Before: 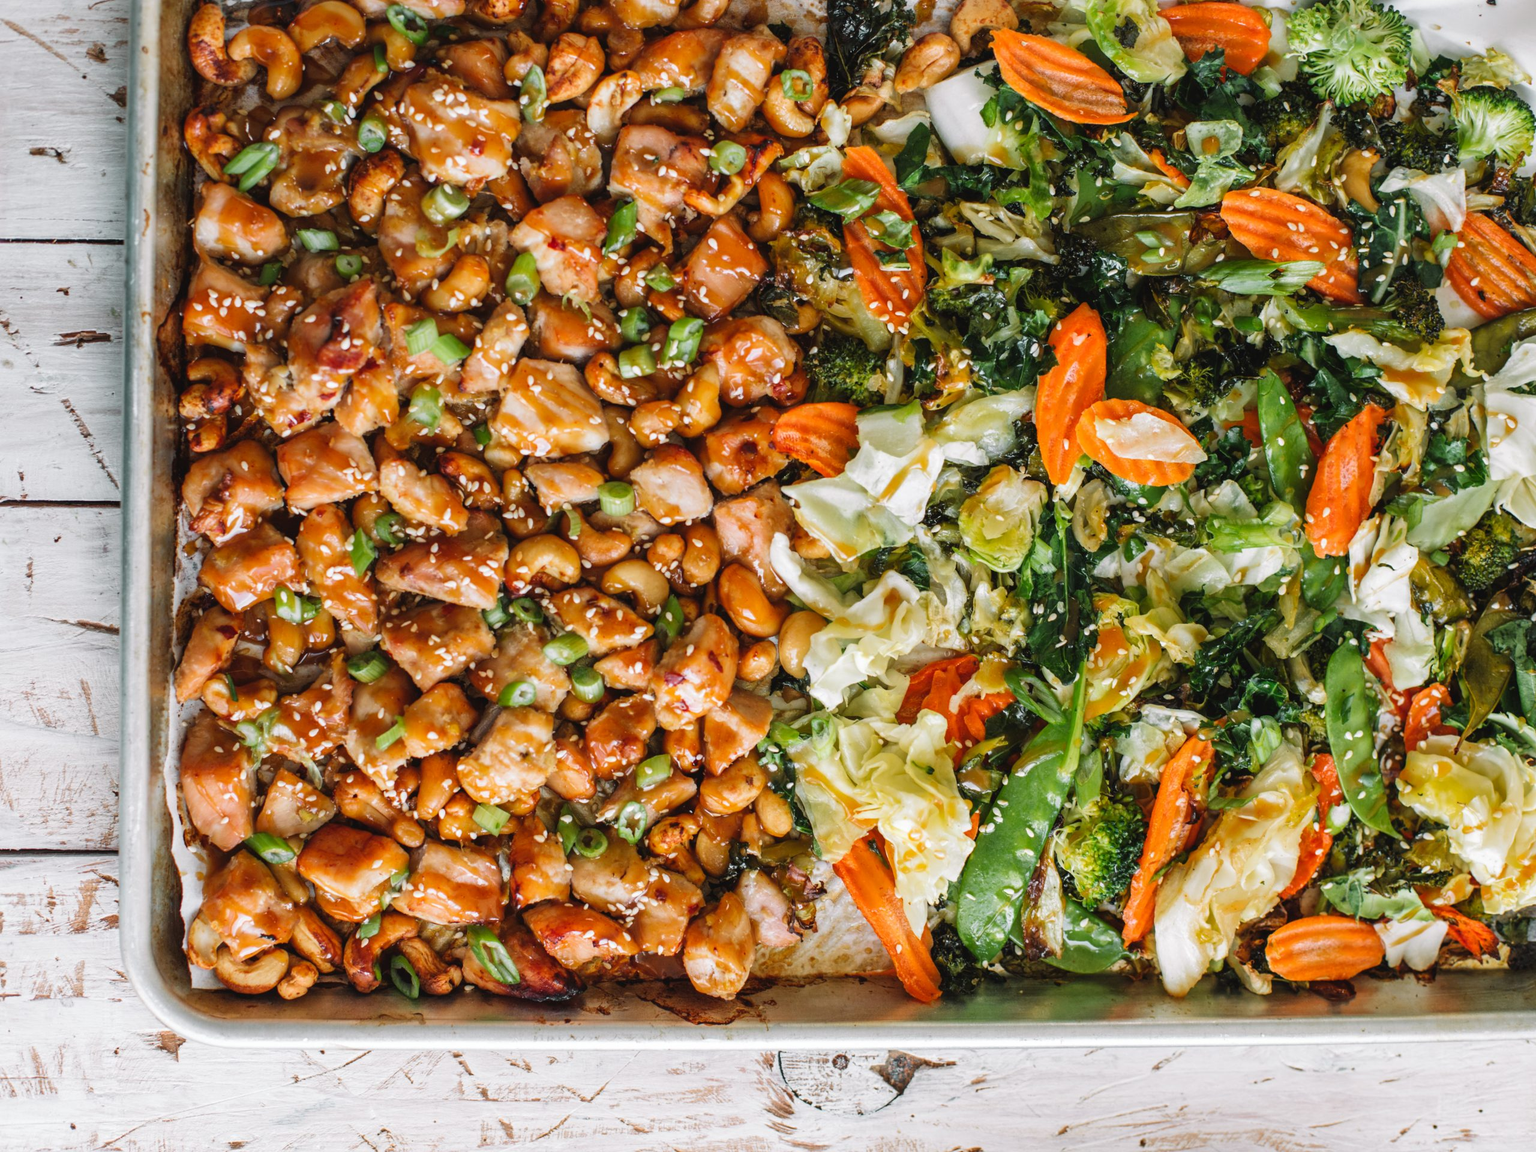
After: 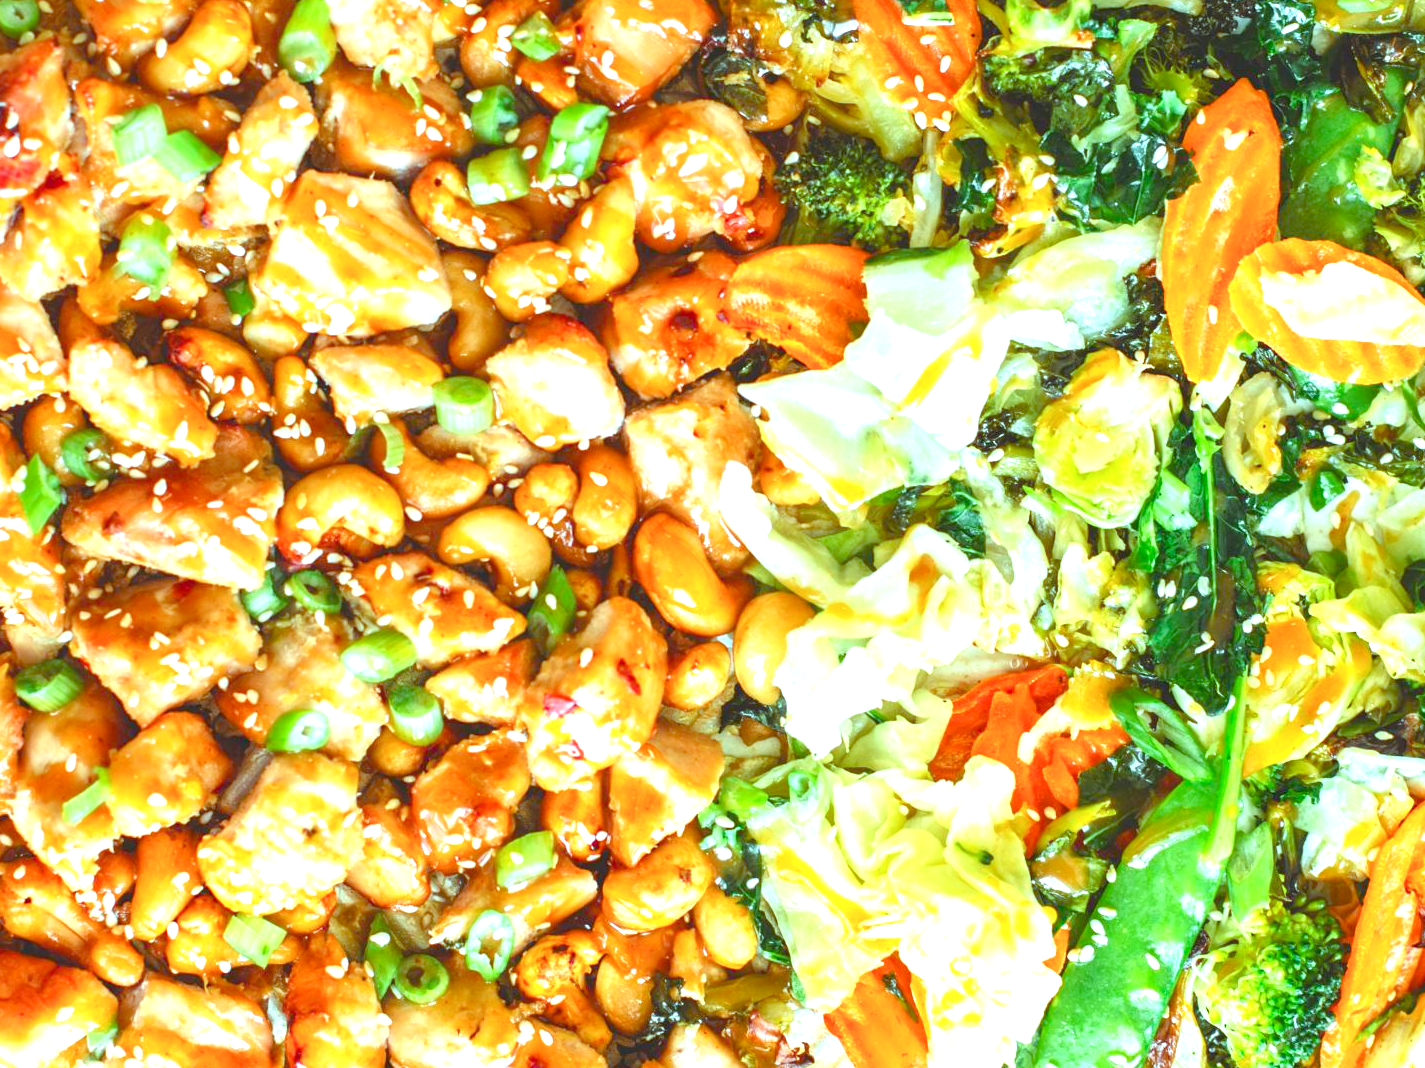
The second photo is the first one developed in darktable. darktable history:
exposure: black level correction 0, exposure 1.992 EV, compensate highlight preservation false
crop and rotate: left 22.032%, top 22.199%, right 22.293%, bottom 22.168%
color balance rgb: highlights gain › chroma 4.089%, highlights gain › hue 203°, perceptual saturation grading › global saturation 27.536%, perceptual saturation grading › highlights -25.254%, perceptual saturation grading › shadows 25.331%, contrast -20.264%
